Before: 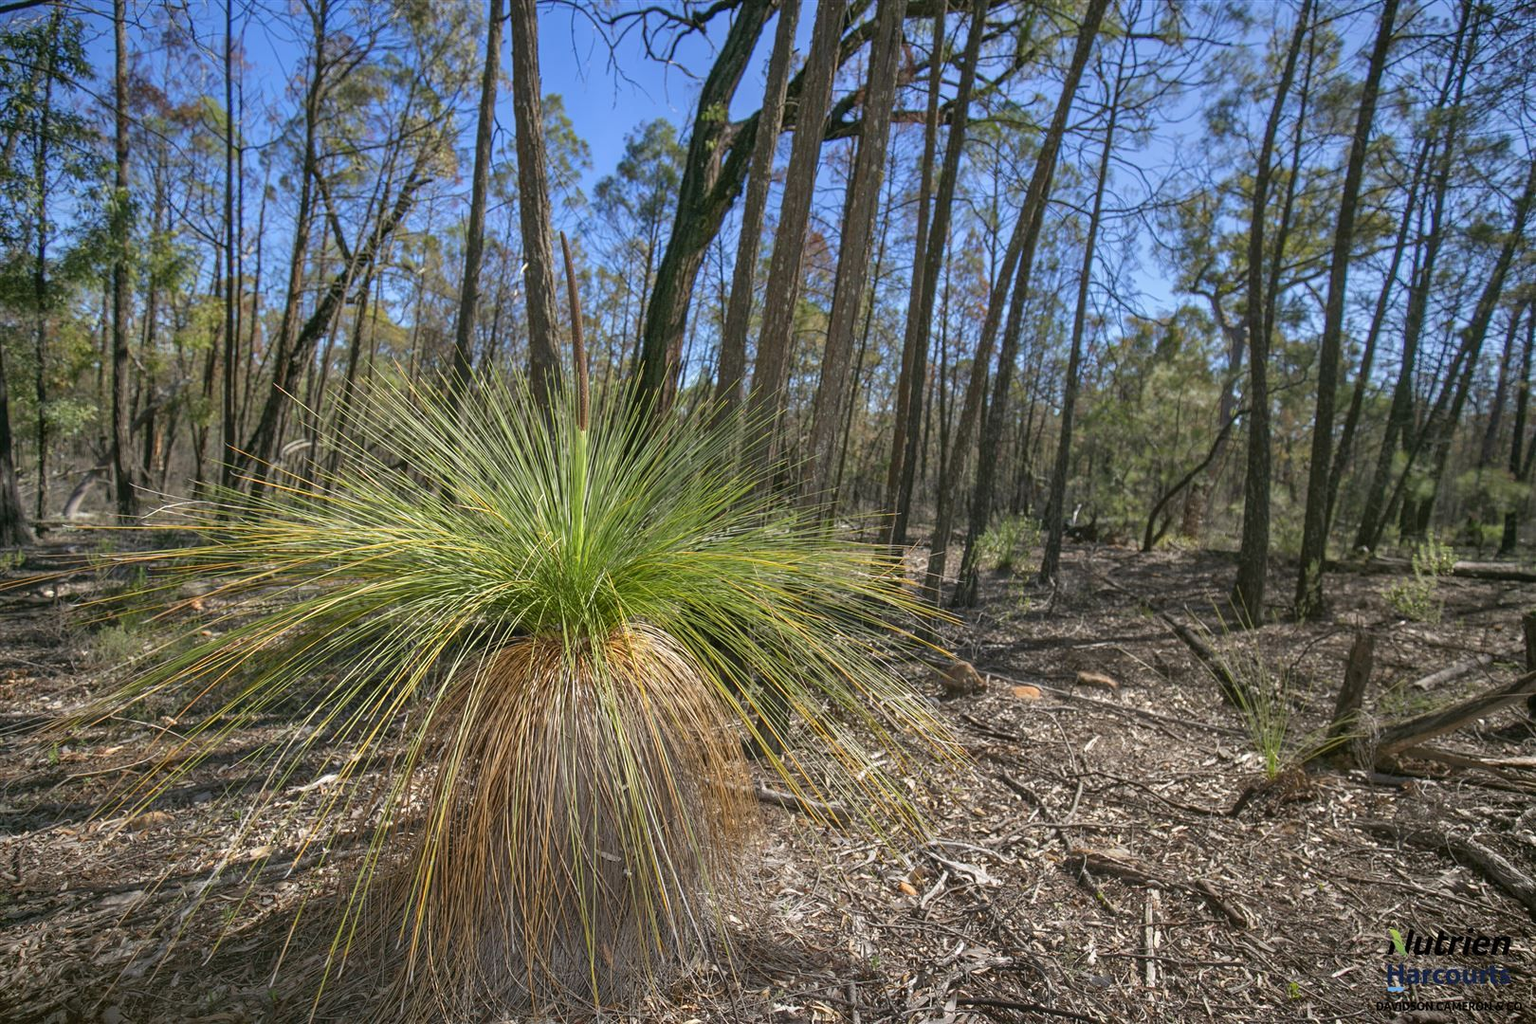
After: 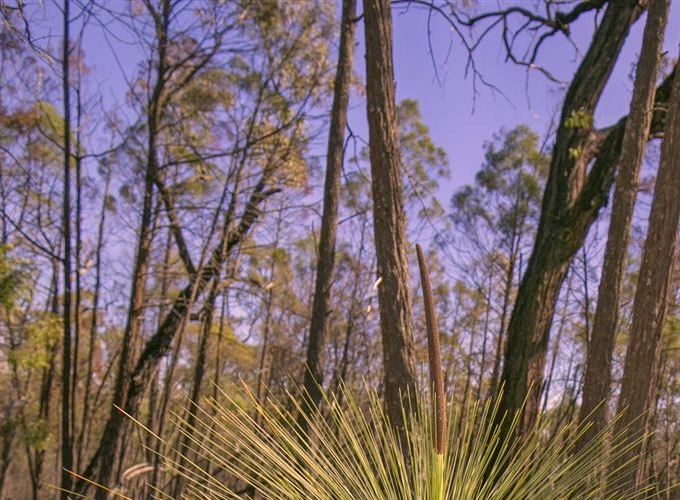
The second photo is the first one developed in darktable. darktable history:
color correction: highlights a* 21.16, highlights b* 19.61
crop and rotate: left 10.817%, top 0.062%, right 47.194%, bottom 53.626%
